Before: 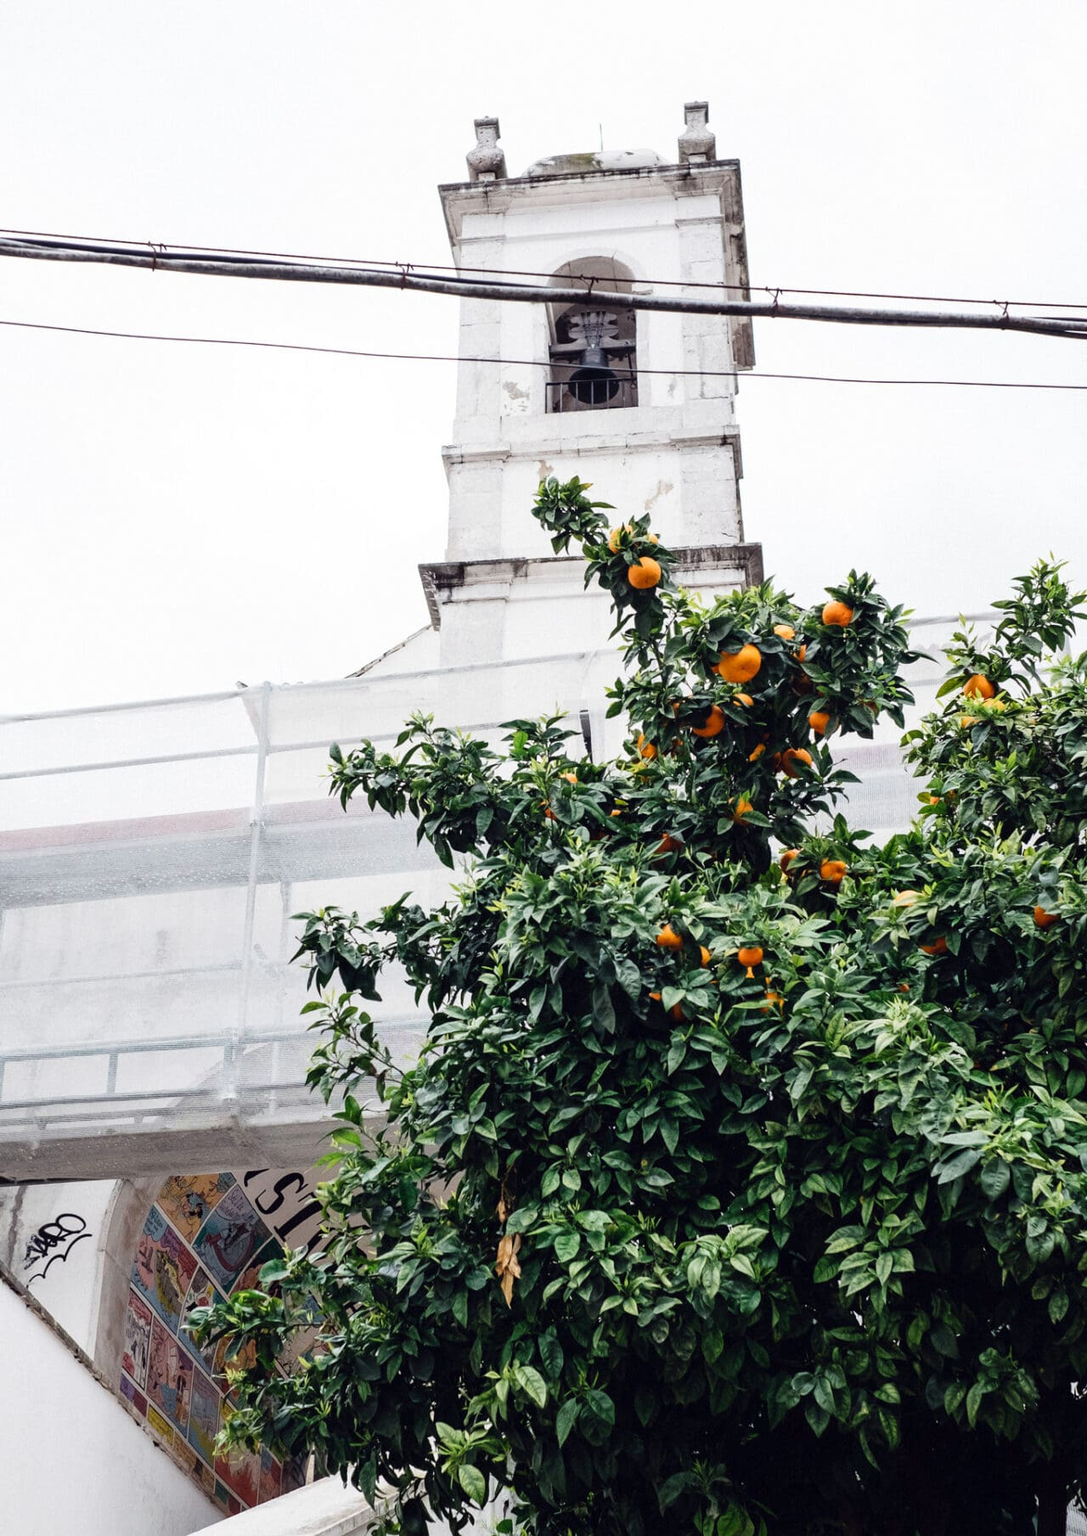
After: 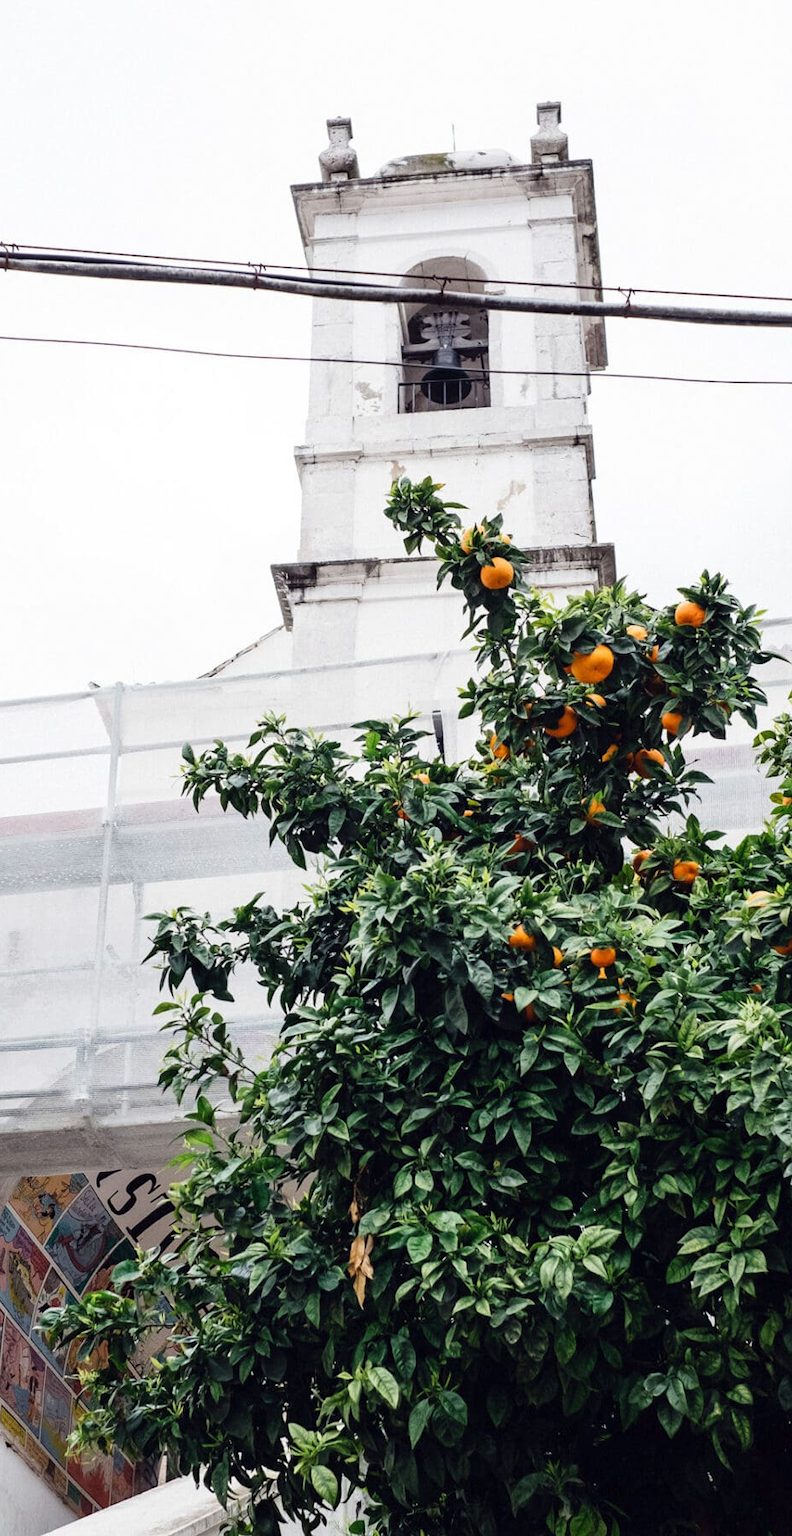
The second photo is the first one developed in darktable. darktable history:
crop: left 13.624%, top 0%, right 13.428%
